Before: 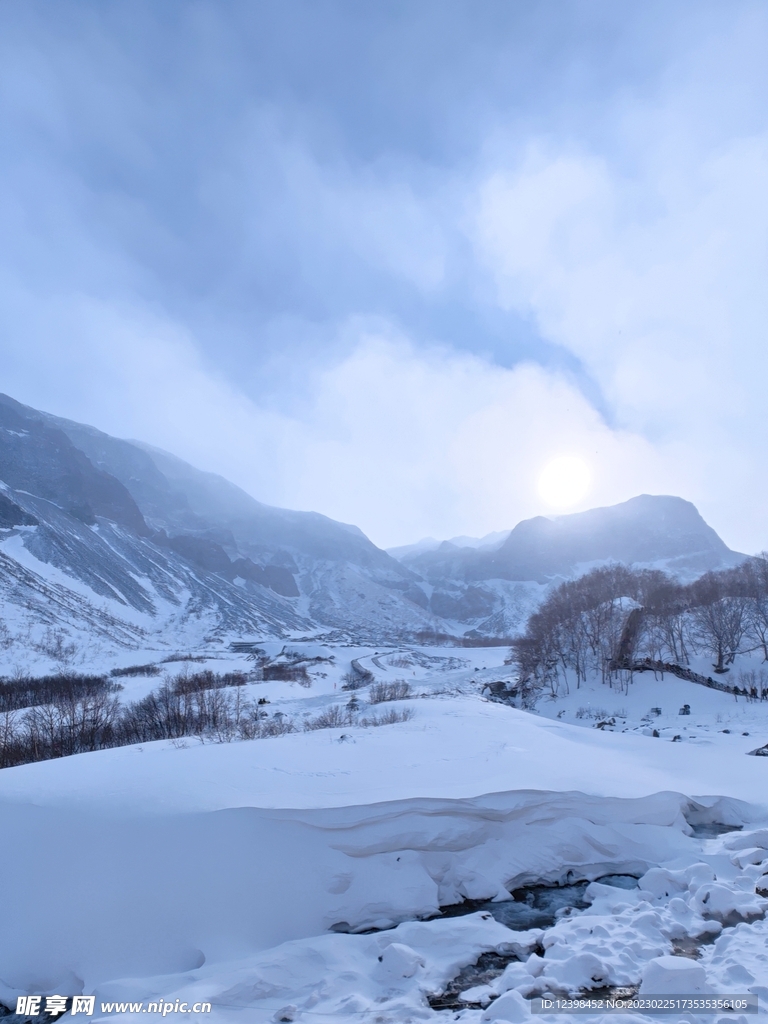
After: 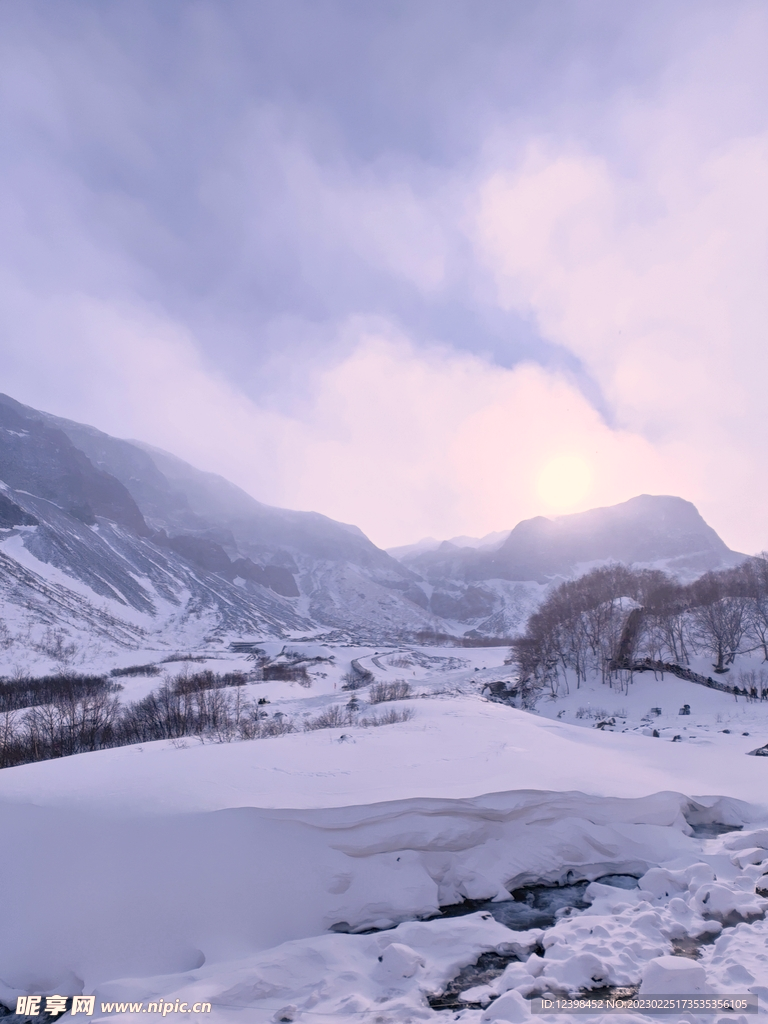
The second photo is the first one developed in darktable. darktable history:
color correction: highlights a* 11.66, highlights b* 12.04
